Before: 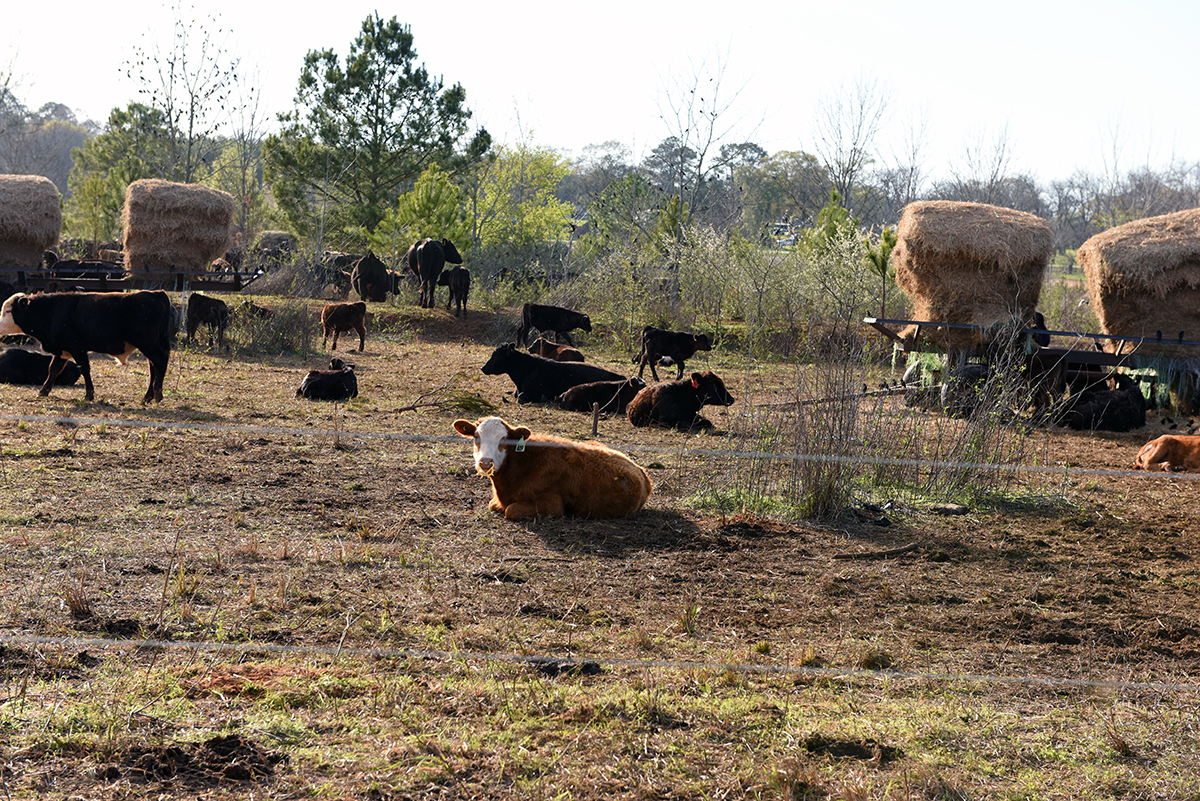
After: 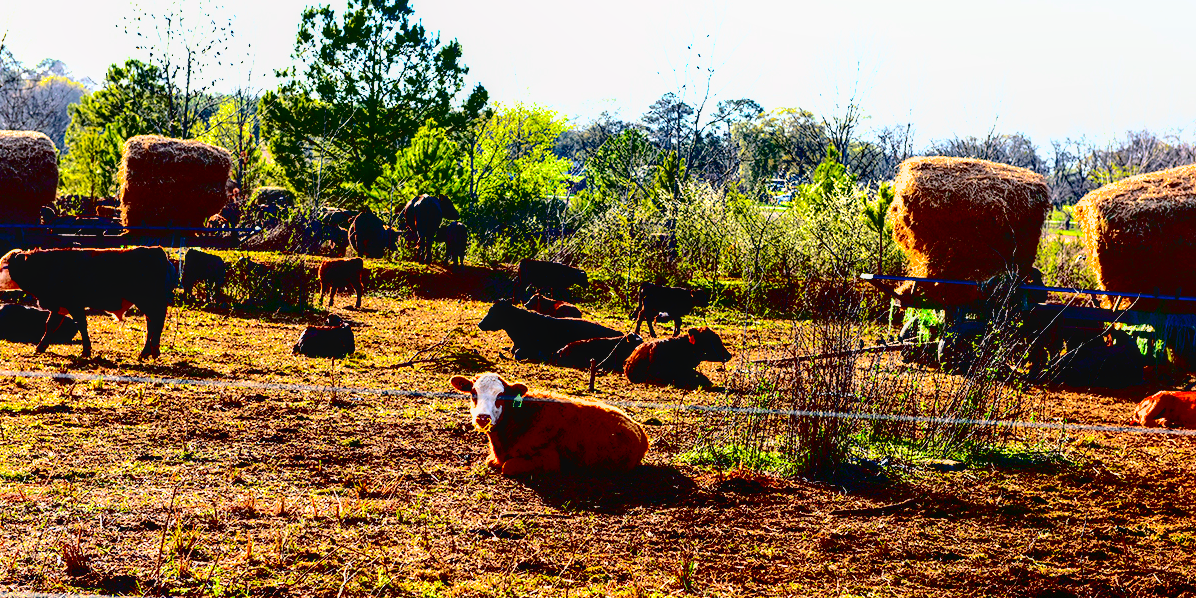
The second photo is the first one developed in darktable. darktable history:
color balance rgb: shadows lift › luminance -20.003%, highlights gain › luminance 14.763%, perceptual saturation grading › global saturation -0.117%, global vibrance 20%
crop: left 0.32%, top 5.513%, bottom 19.797%
exposure: black level correction 0, exposure 0.7 EV, compensate exposure bias true, compensate highlight preservation false
haze removal: adaptive false
local contrast: on, module defaults
tone equalizer: edges refinement/feathering 500, mask exposure compensation -1.57 EV, preserve details no
shadows and highlights: on, module defaults
contrast brightness saturation: contrast 0.778, brightness -0.987, saturation 0.992
